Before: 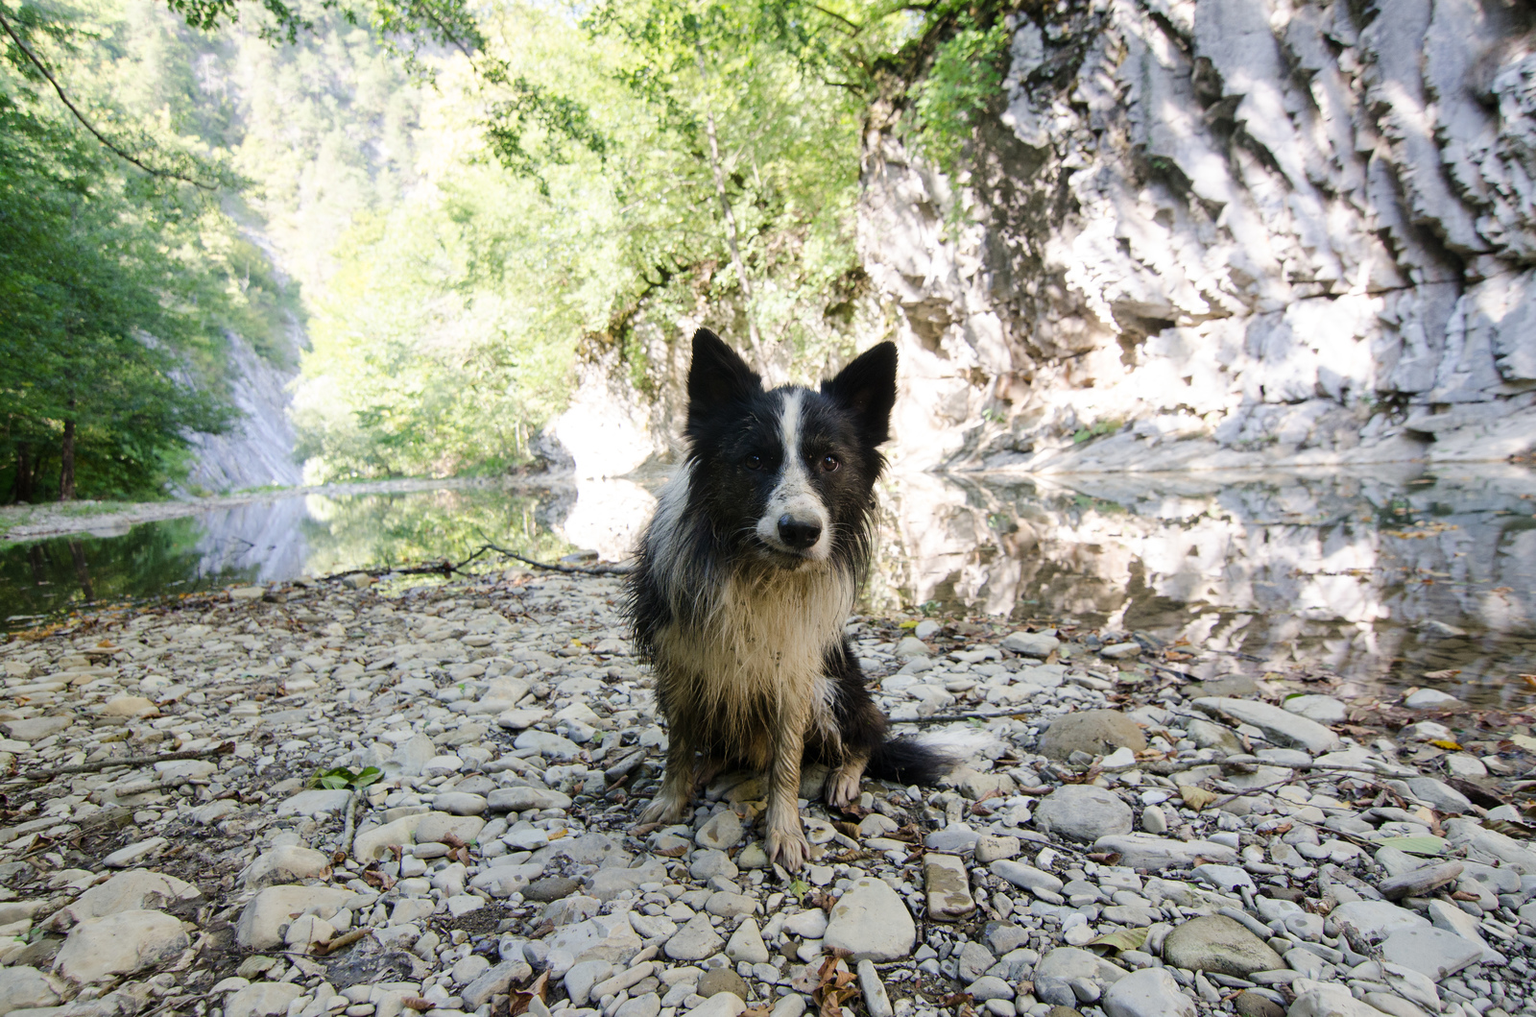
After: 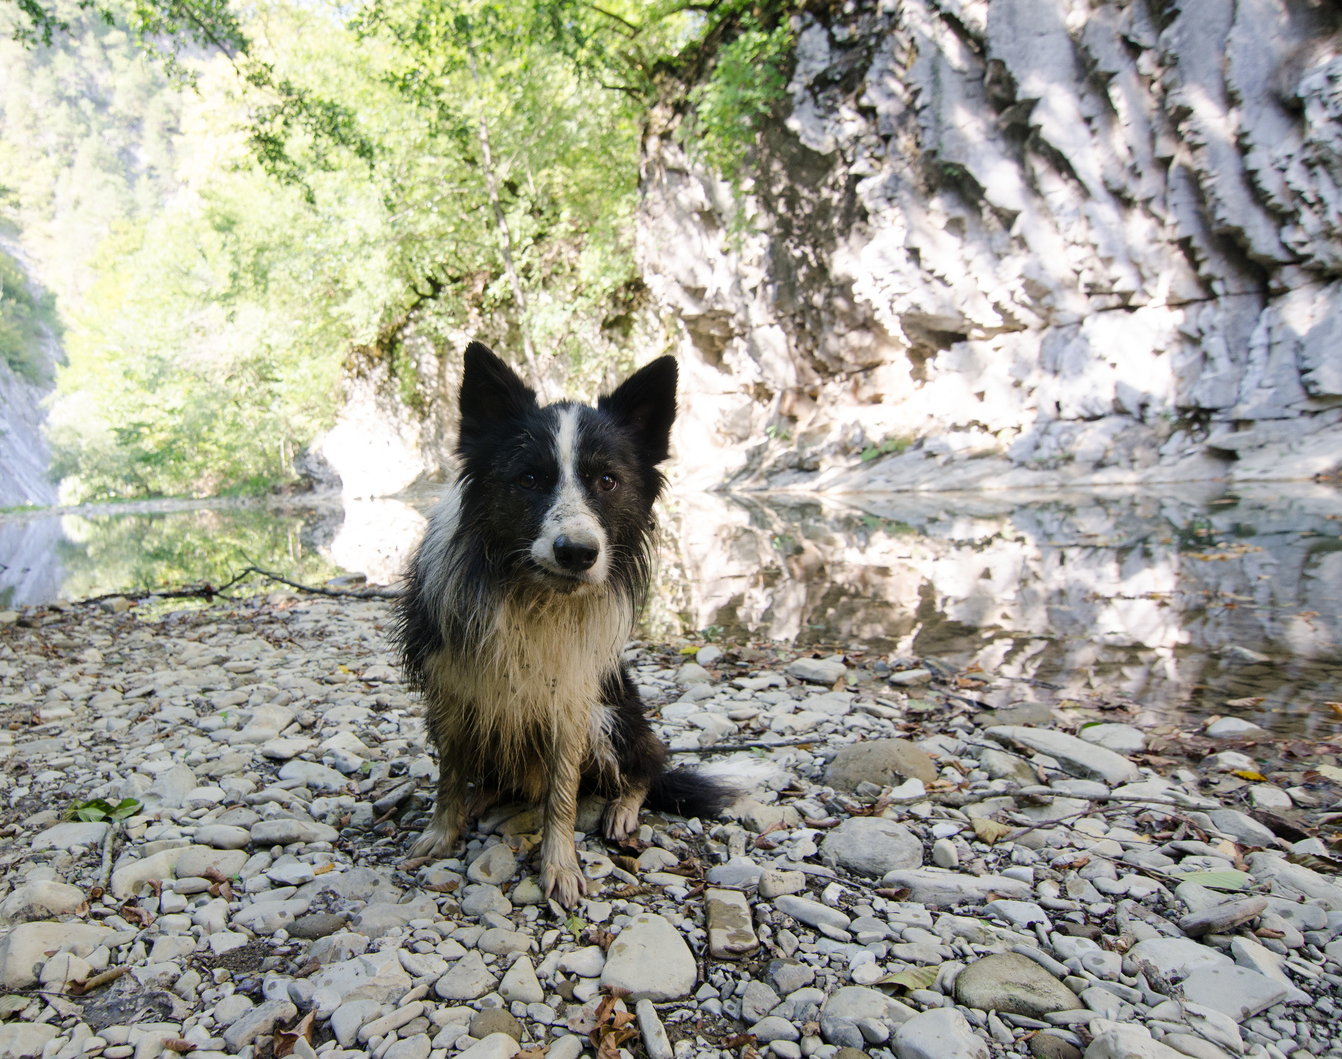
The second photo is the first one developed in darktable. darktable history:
crop: left 16.114%
